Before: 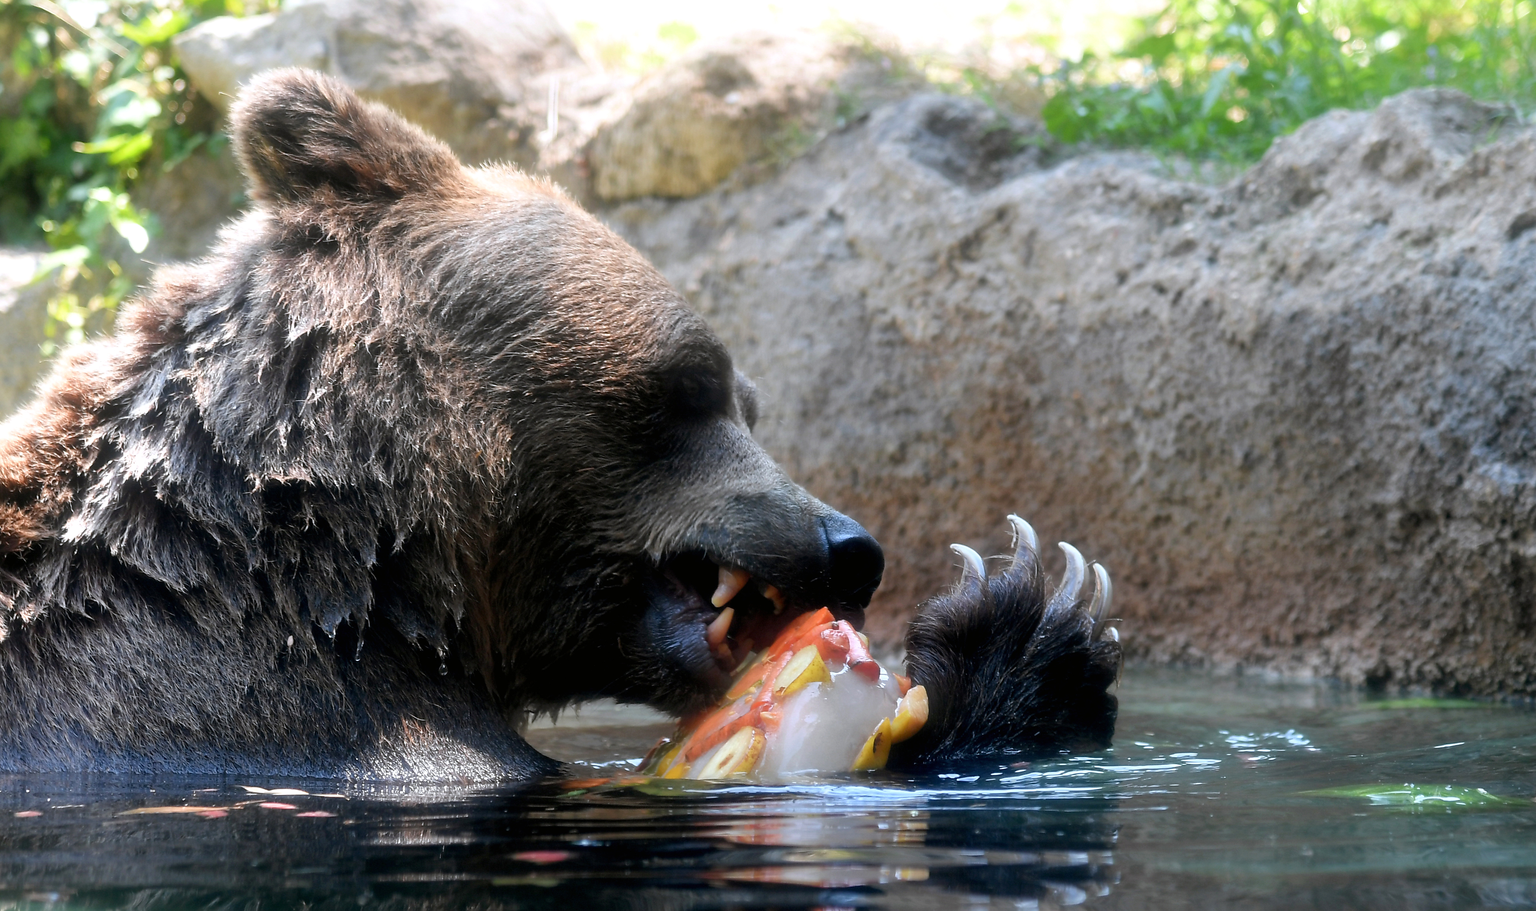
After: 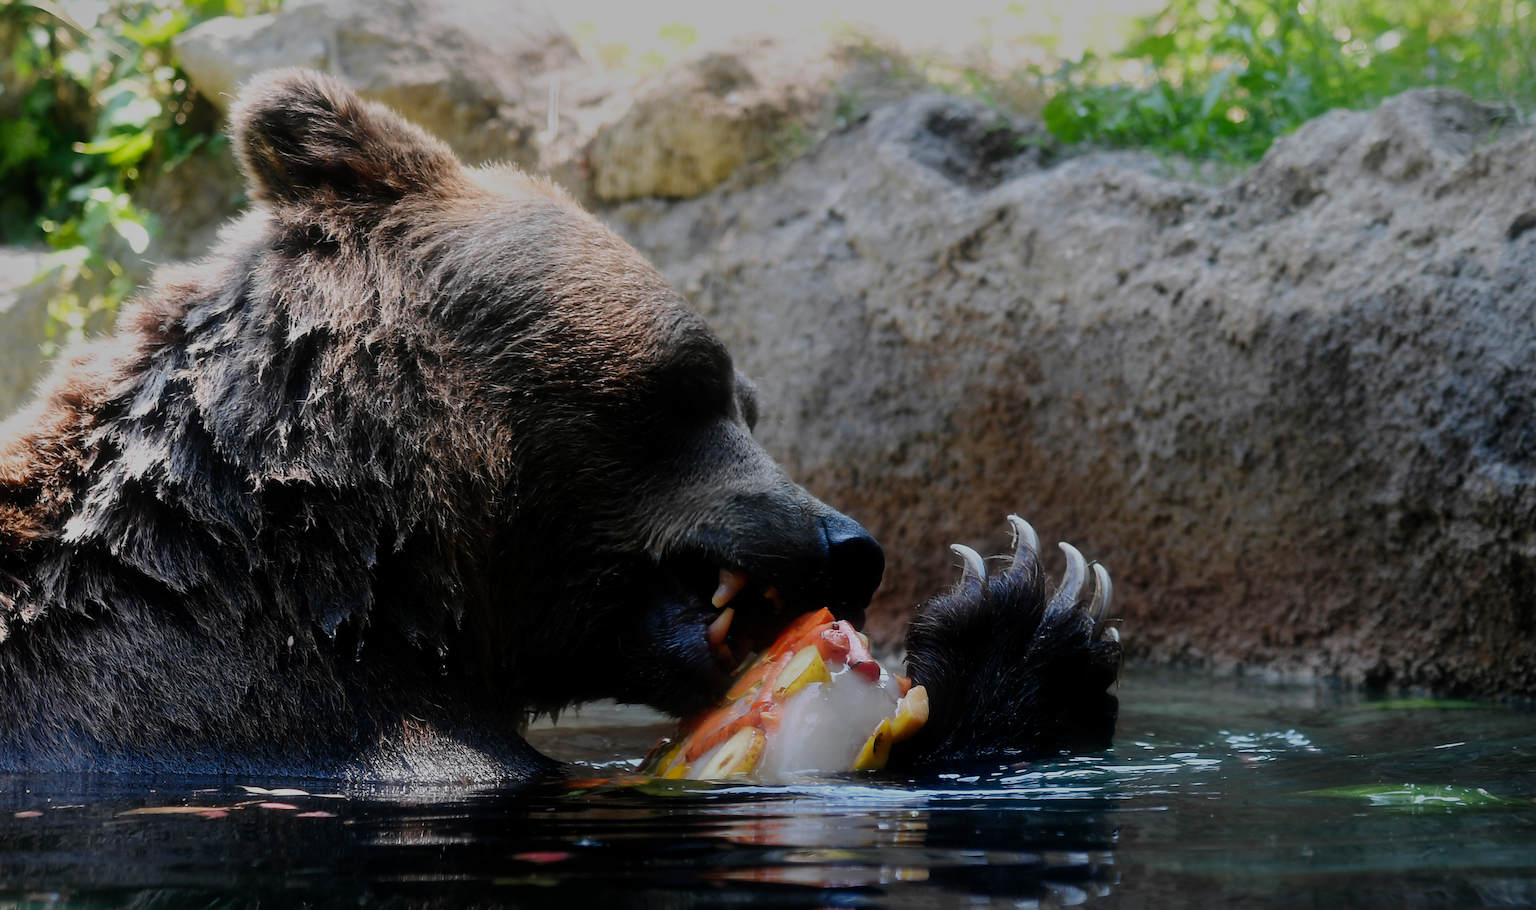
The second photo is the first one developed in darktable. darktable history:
tone equalizer: -8 EV -1.99 EV, -7 EV -1.97 EV, -6 EV -1.97 EV, -5 EV -1.97 EV, -4 EV -1.97 EV, -3 EV -1.98 EV, -2 EV -2 EV, -1 EV -1.62 EV, +0 EV -1.97 EV
exposure: exposure -0.182 EV, compensate highlight preservation false
vignetting: fall-off start 97.38%, fall-off radius 79.35%, brightness -0.404, saturation -0.291, center (-0.15, 0.016), width/height ratio 1.109
base curve: curves: ch0 [(0, 0) (0.008, 0.007) (0.022, 0.029) (0.048, 0.089) (0.092, 0.197) (0.191, 0.399) (0.275, 0.534) (0.357, 0.65) (0.477, 0.78) (0.542, 0.833) (0.799, 0.973) (1, 1)], preserve colors none
